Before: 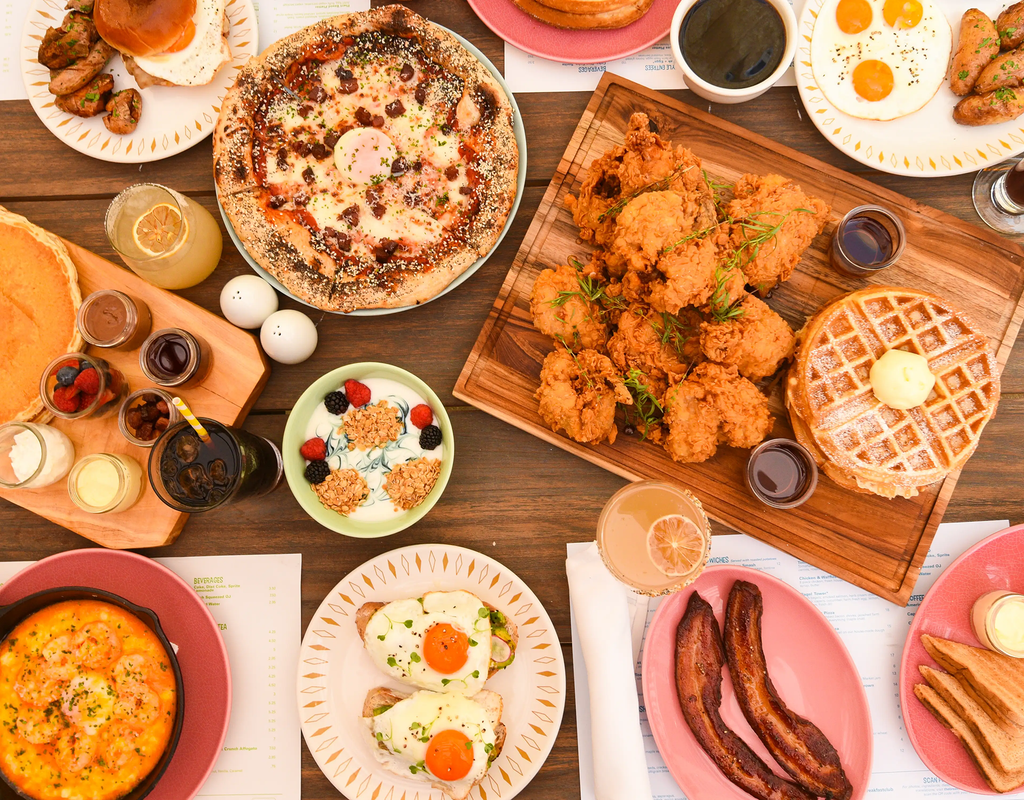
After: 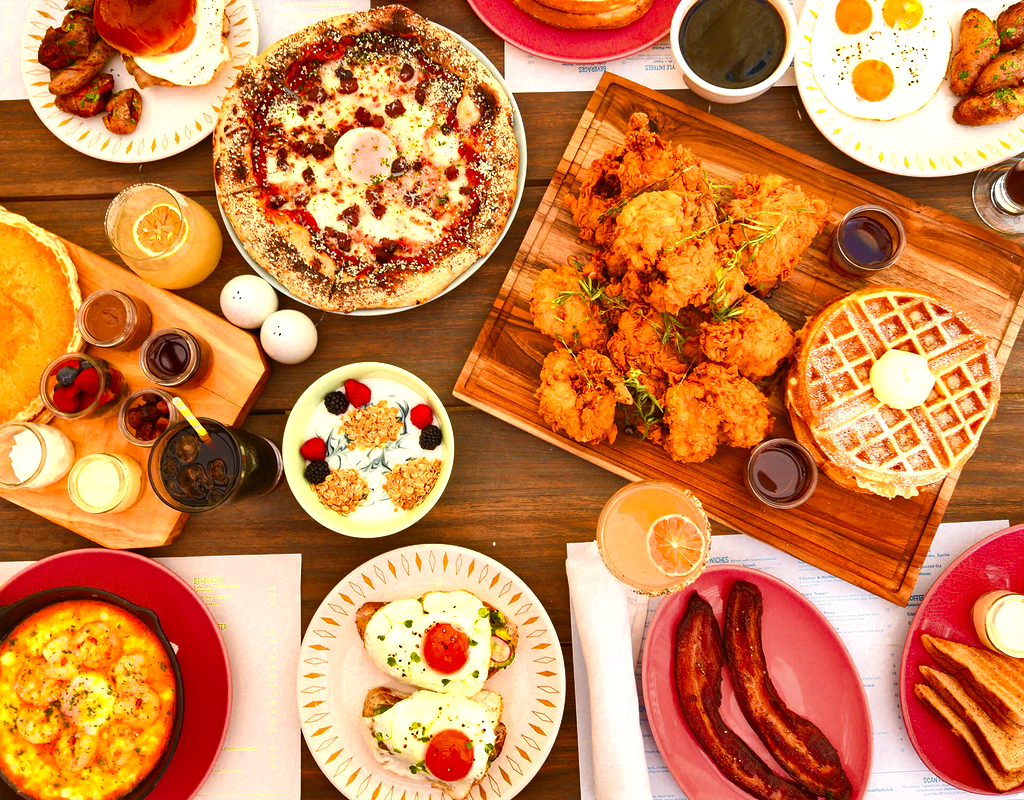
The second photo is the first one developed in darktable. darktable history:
color zones: curves: ch0 [(0.004, 0.305) (0.261, 0.623) (0.389, 0.399) (0.708, 0.571) (0.947, 0.34)]; ch1 [(0.025, 0.645) (0.229, 0.584) (0.326, 0.551) (0.484, 0.262) (0.757, 0.643)]
haze removal: compatibility mode true, adaptive false
exposure: exposure 0.187 EV, compensate exposure bias true, compensate highlight preservation false
shadows and highlights: radius 108.19, shadows 44.83, highlights -66.34, low approximation 0.01, soften with gaussian
